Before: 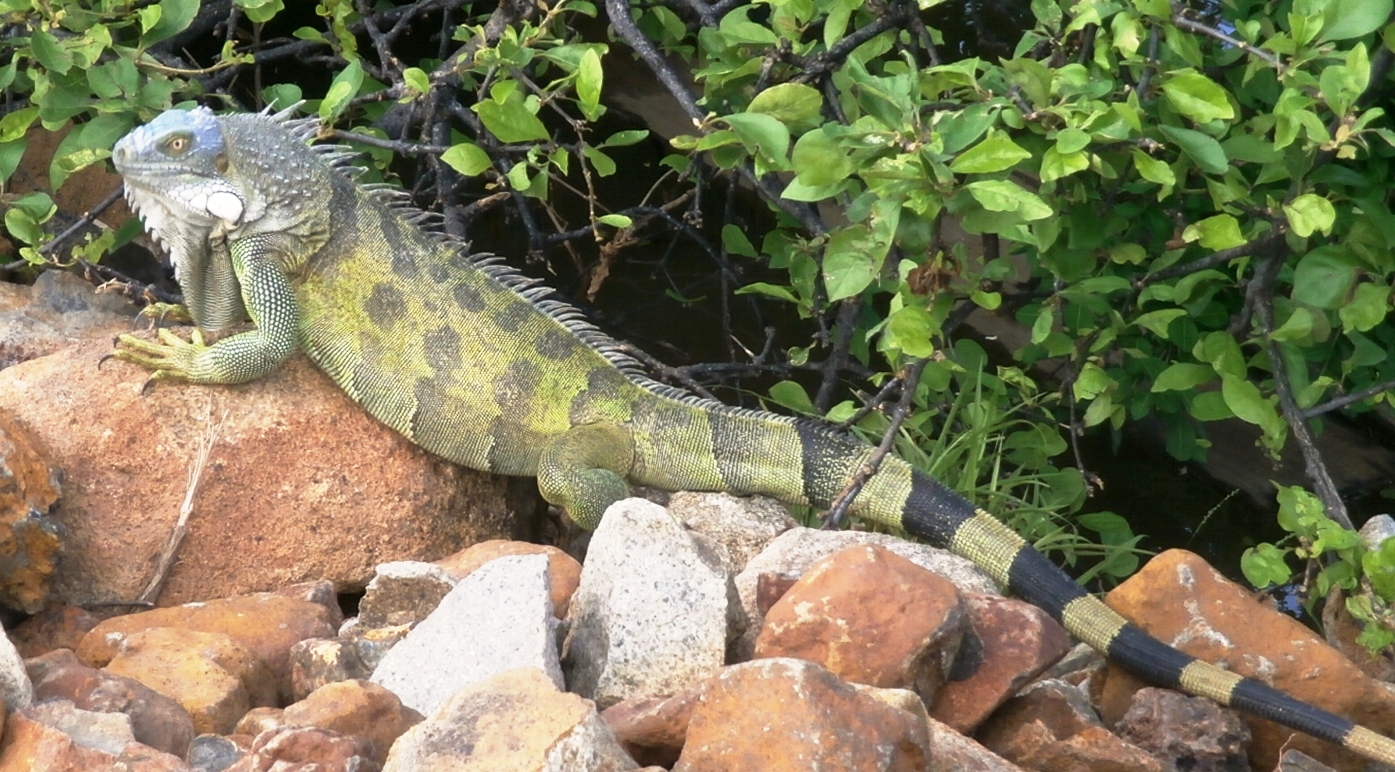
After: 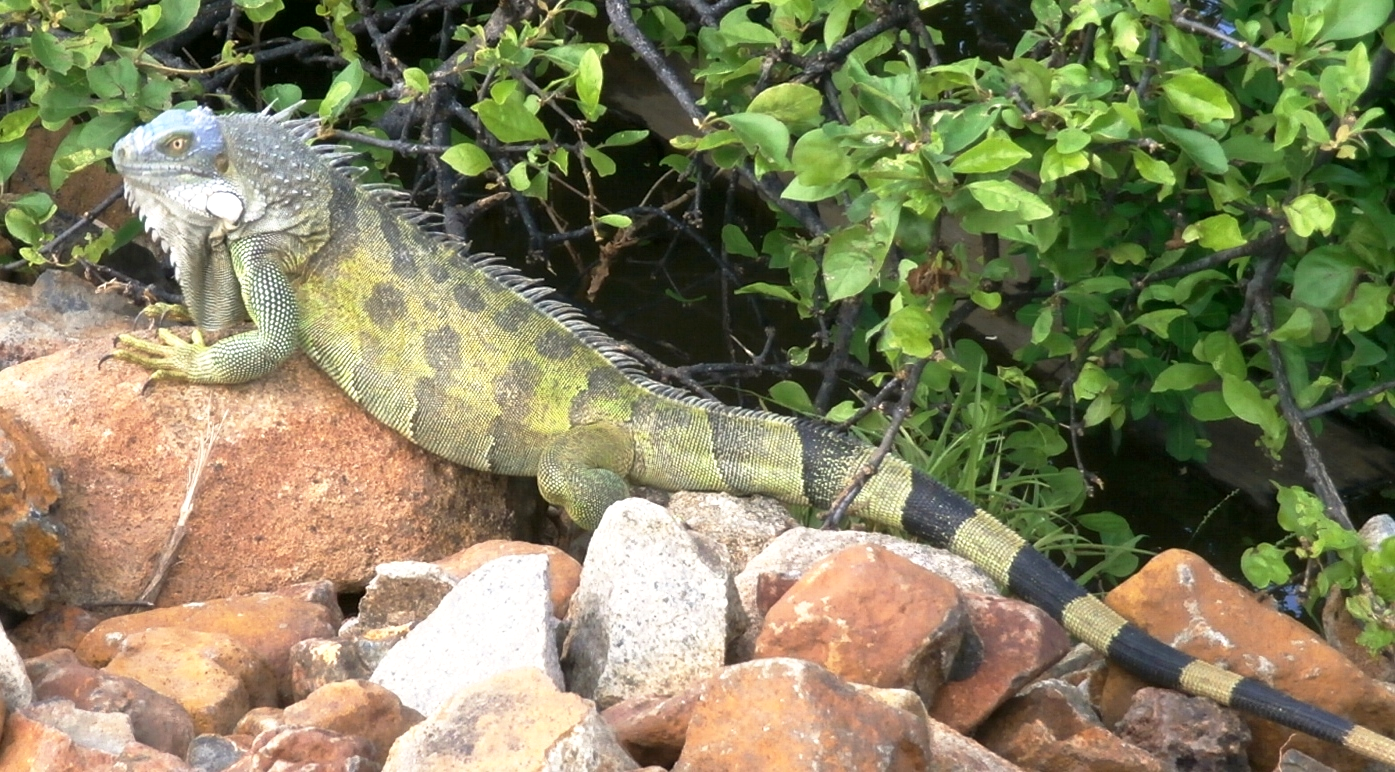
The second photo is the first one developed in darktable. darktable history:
exposure: black level correction 0.001, exposure 0.191 EV, compensate highlight preservation false
